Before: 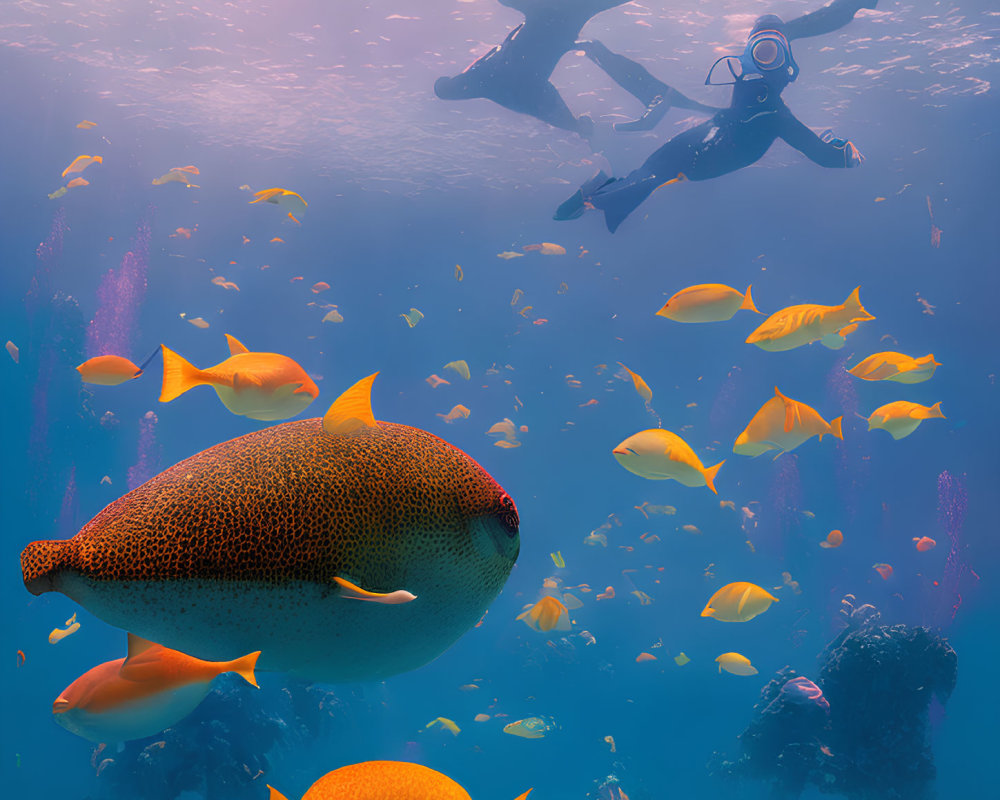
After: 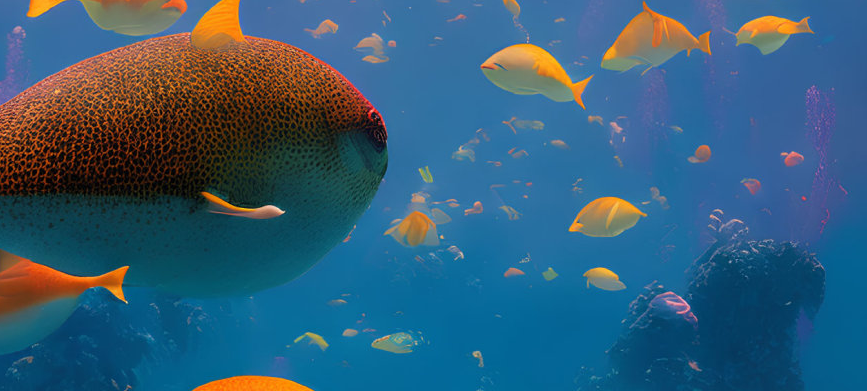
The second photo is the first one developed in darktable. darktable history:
exposure: compensate highlight preservation false
crop and rotate: left 13.252%, top 48.169%, bottom 2.919%
